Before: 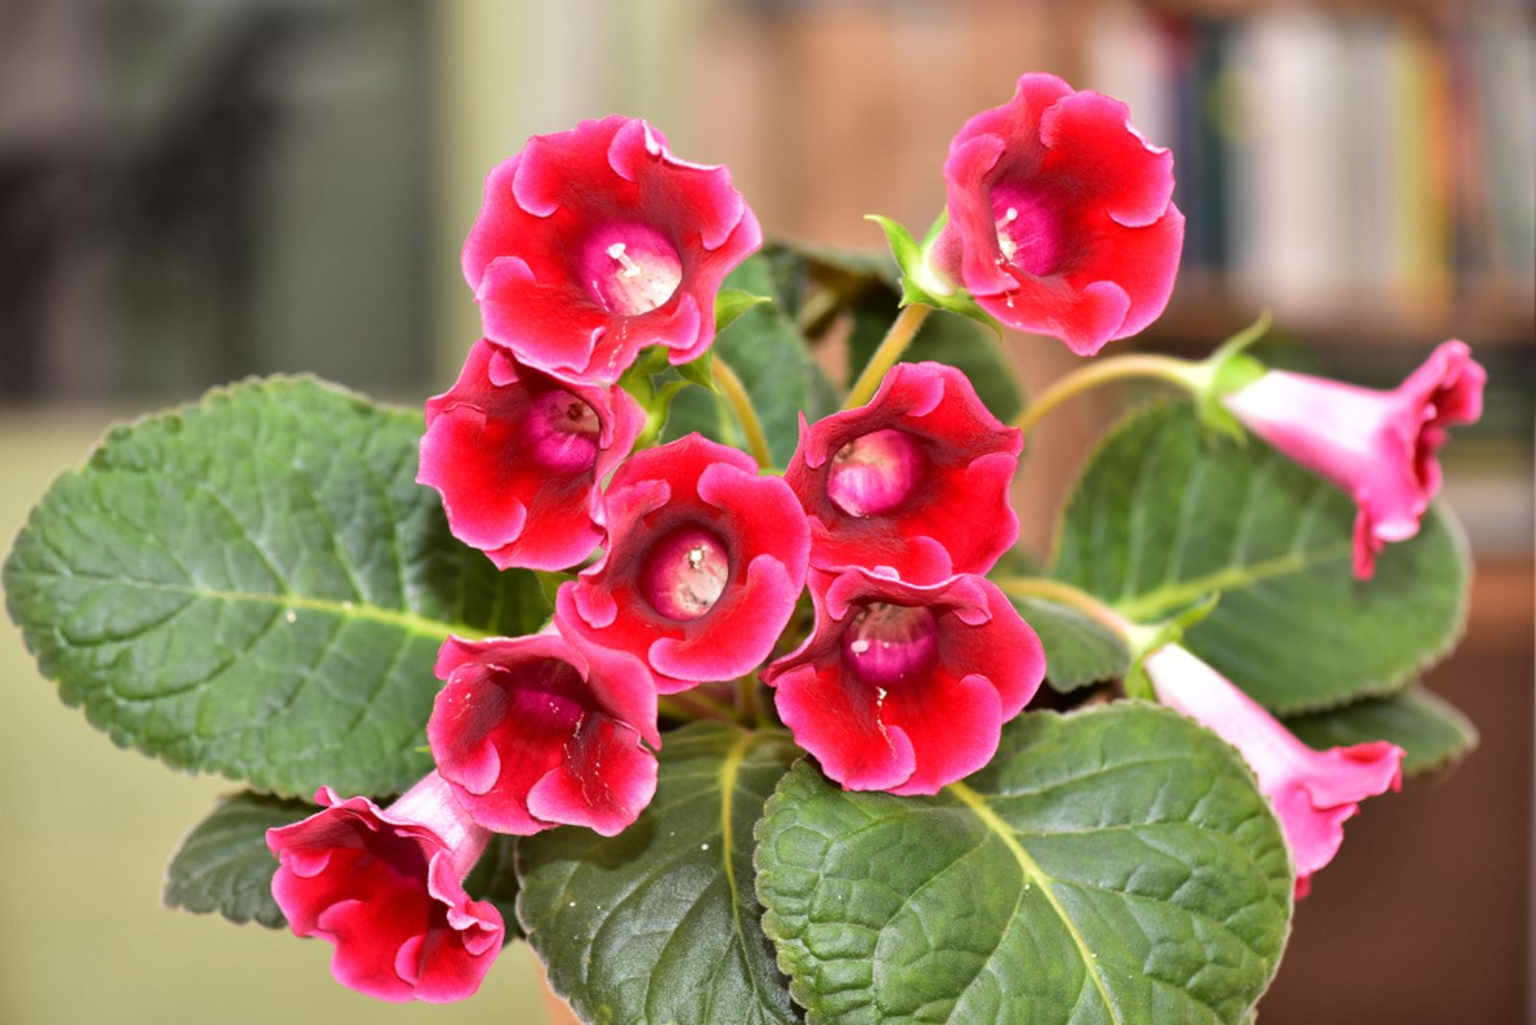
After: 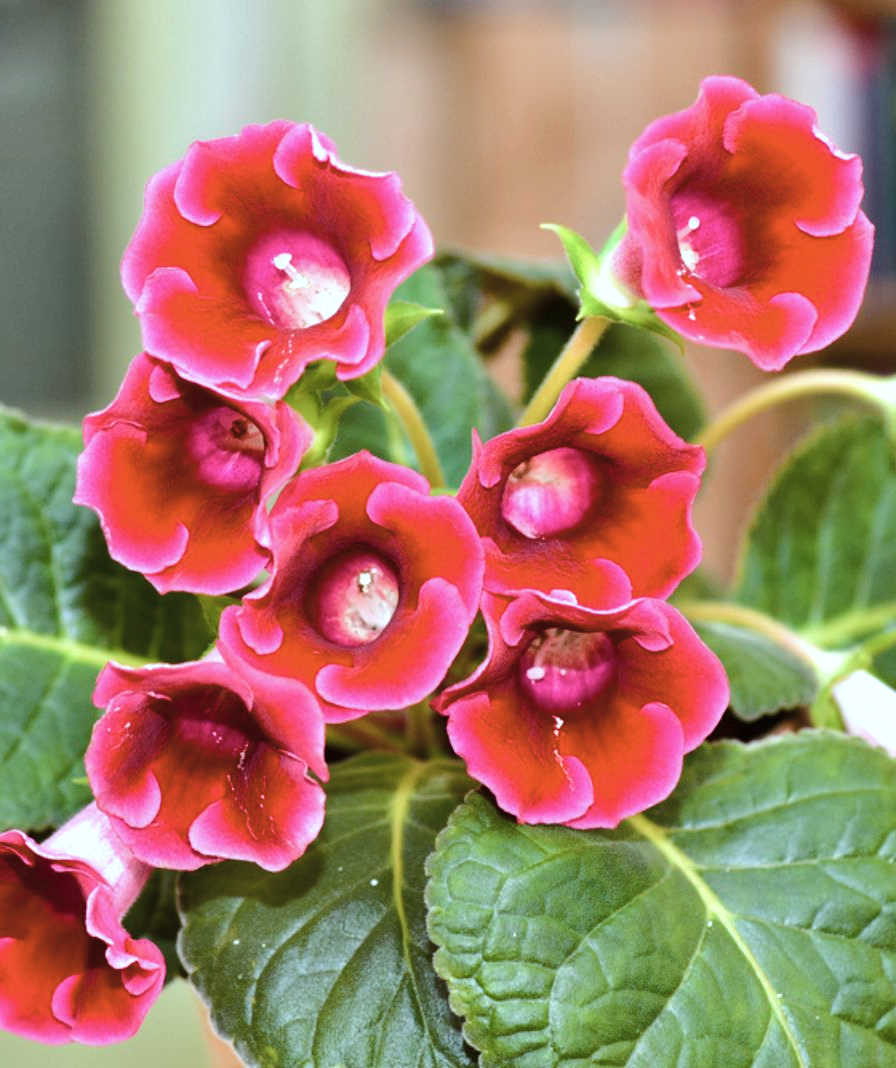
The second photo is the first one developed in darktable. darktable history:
color correction: highlights a* -13.15, highlights b* -17.35, saturation 0.71
color balance rgb: linear chroma grading › global chroma 15.208%, perceptual saturation grading › global saturation 25.409%, perceptual saturation grading › highlights -28.394%, perceptual saturation grading › shadows 34.343%, perceptual brilliance grading › highlights 6.896%, perceptual brilliance grading › mid-tones 17.04%, perceptual brilliance grading › shadows -5.562%, global vibrance 20%
crop and rotate: left 22.516%, right 21.471%
